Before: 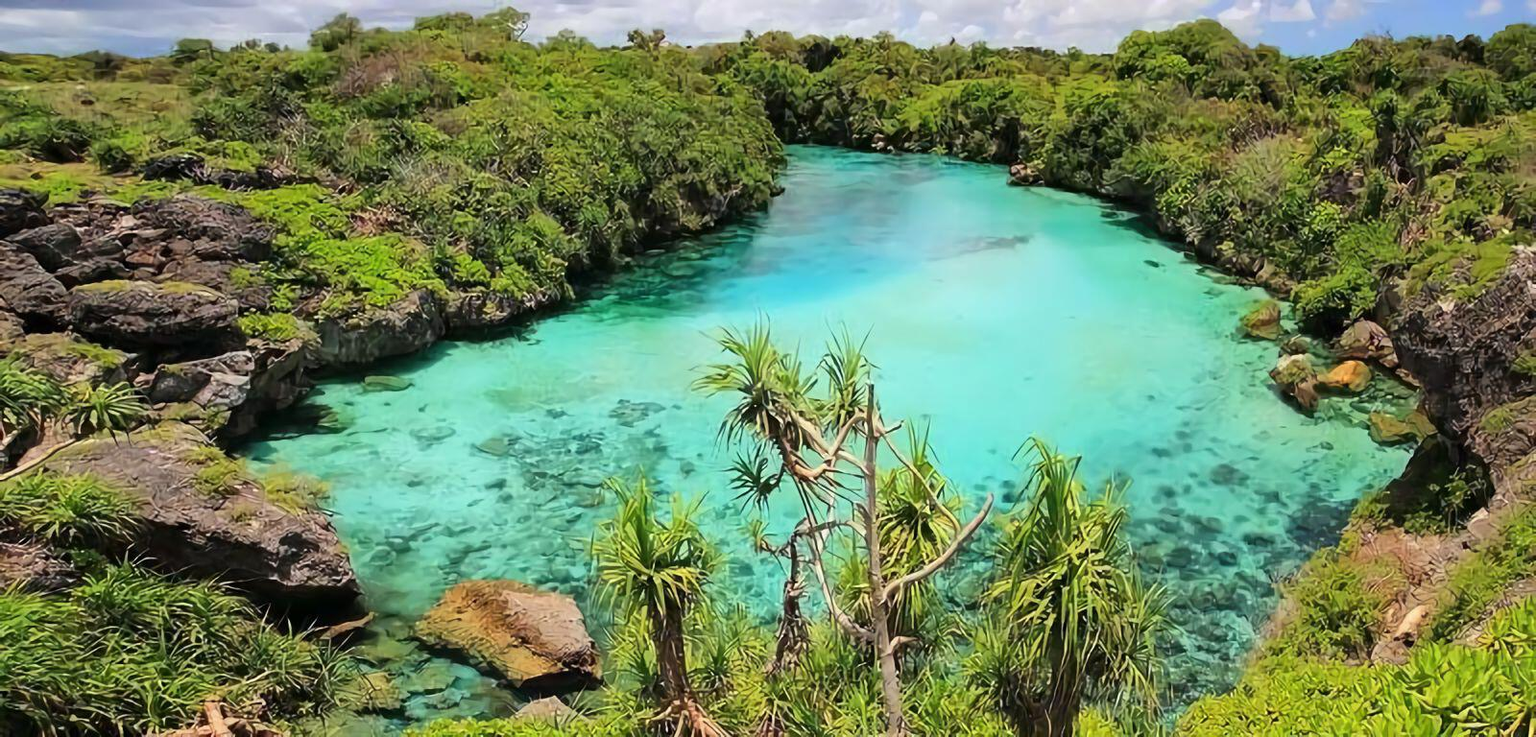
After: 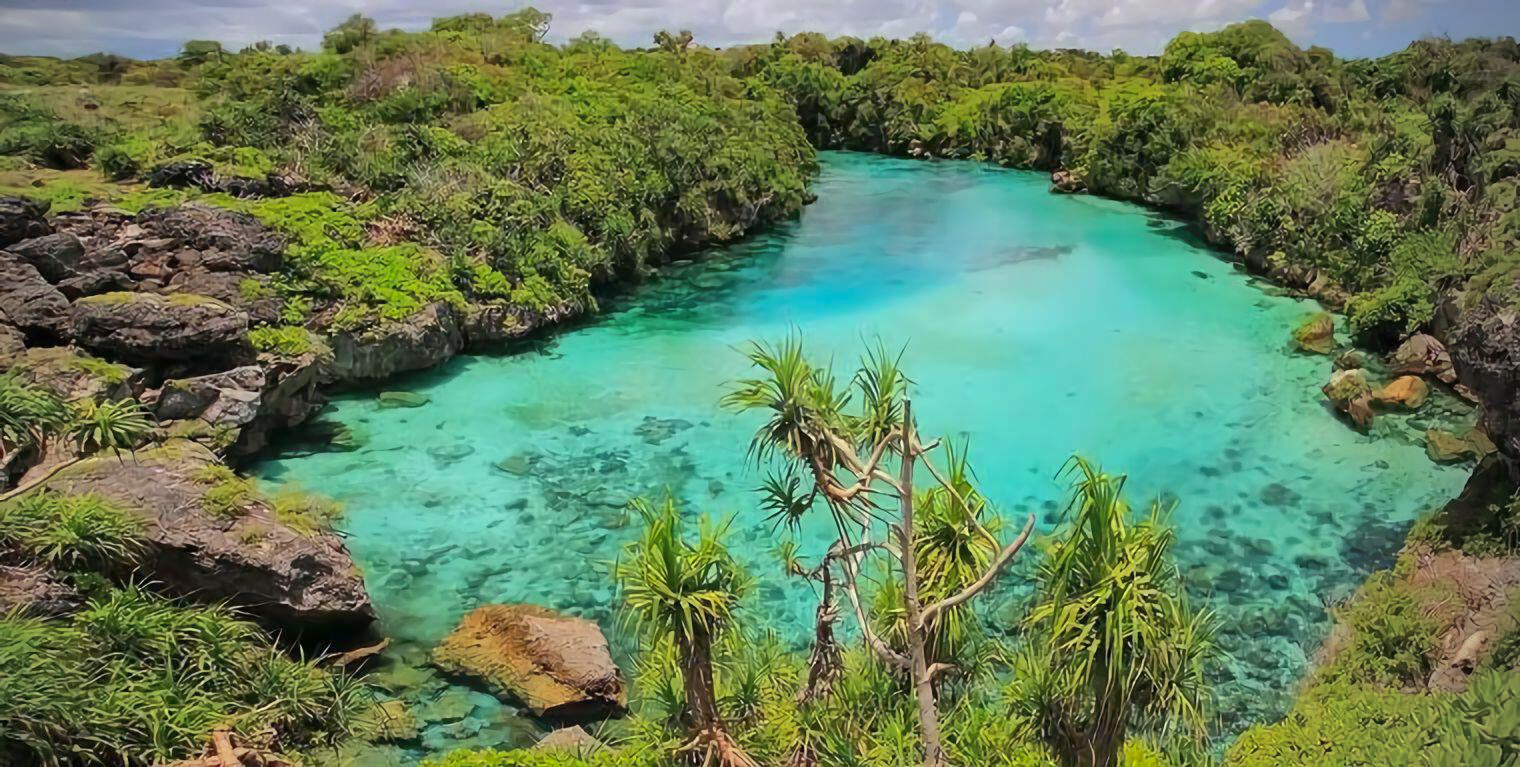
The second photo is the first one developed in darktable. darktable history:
crop: right 4.442%, bottom 0.026%
vignetting: brightness -0.516, saturation -0.516, center (-0.075, 0.066), unbound false
shadows and highlights: highlights -59.97
